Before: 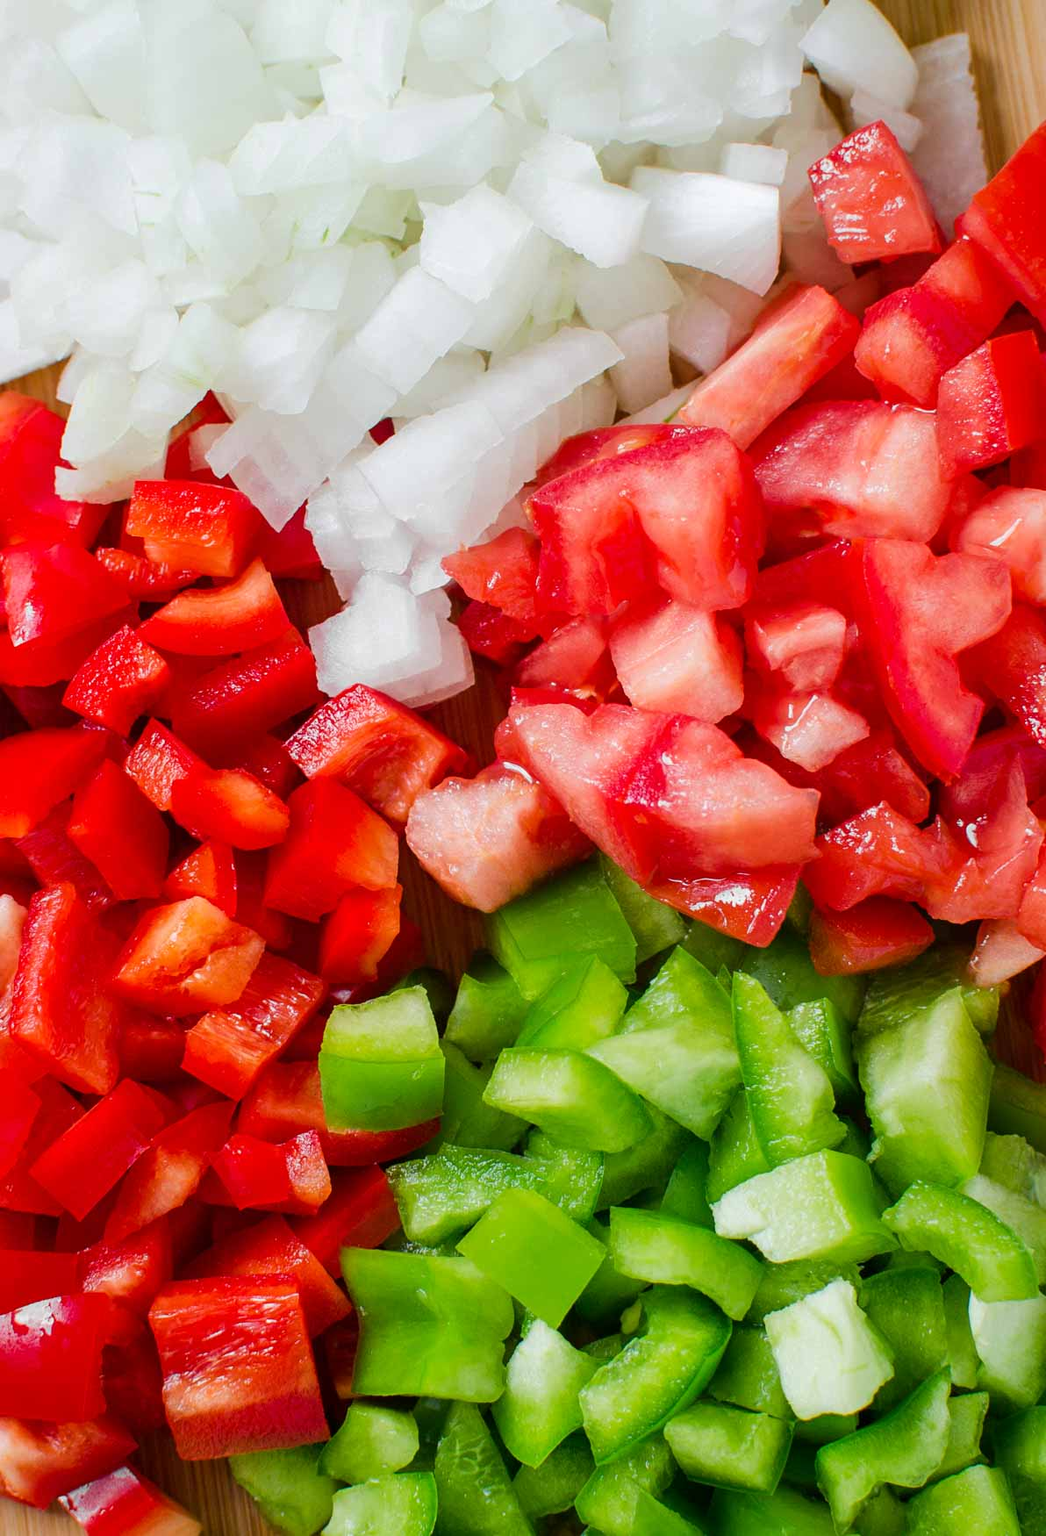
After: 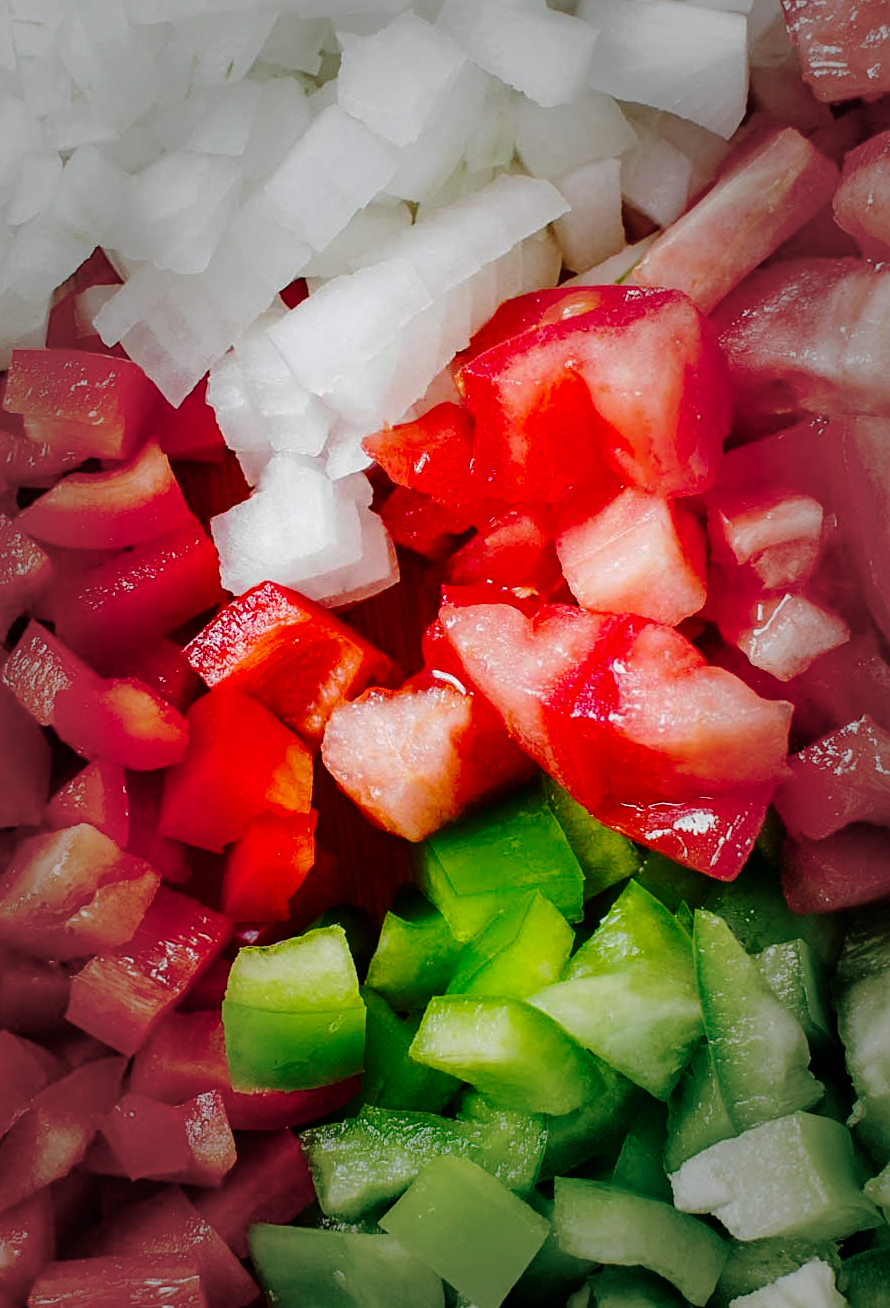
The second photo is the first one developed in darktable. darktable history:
sharpen: amount 0.2
crop and rotate: left 11.831%, top 11.346%, right 13.429%, bottom 13.899%
vignetting: fall-off start 48.41%, automatic ratio true, width/height ratio 1.29, unbound false
tone curve: curves: ch0 [(0, 0) (0.003, 0.002) (0.011, 0.007) (0.025, 0.016) (0.044, 0.027) (0.069, 0.045) (0.1, 0.077) (0.136, 0.114) (0.177, 0.166) (0.224, 0.241) (0.277, 0.328) (0.335, 0.413) (0.399, 0.498) (0.468, 0.572) (0.543, 0.638) (0.623, 0.711) (0.709, 0.786) (0.801, 0.853) (0.898, 0.929) (1, 1)], preserve colors none
contrast brightness saturation: brightness -0.2, saturation 0.08
